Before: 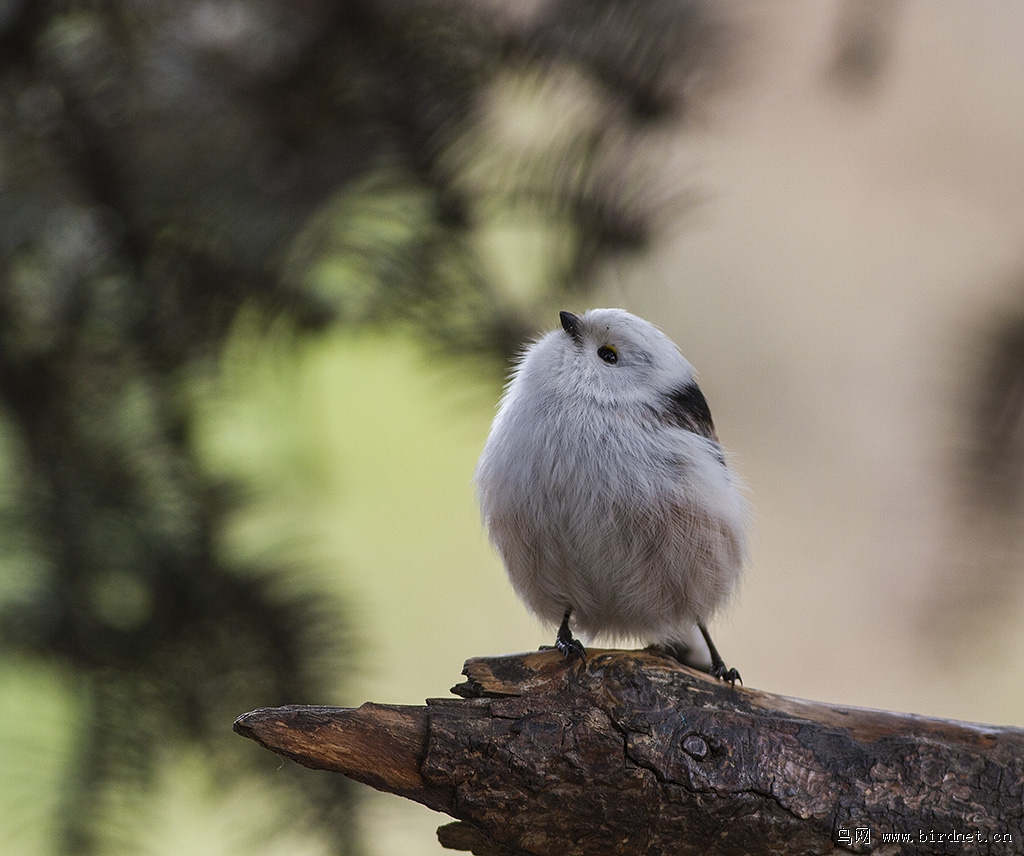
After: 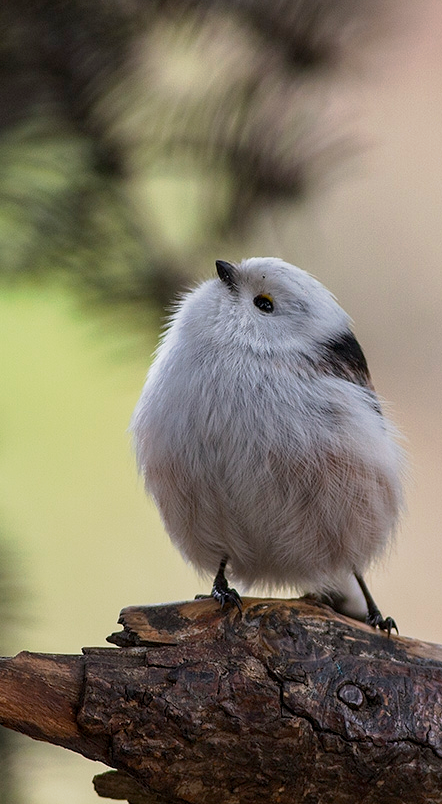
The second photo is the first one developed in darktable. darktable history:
crop: left 33.68%, top 5.997%, right 23.09%
tone curve: curves: ch0 [(0.013, 0) (0.061, 0.068) (0.239, 0.256) (0.502, 0.505) (0.683, 0.676) (0.761, 0.773) (0.858, 0.858) (0.987, 0.945)]; ch1 [(0, 0) (0.172, 0.123) (0.304, 0.267) (0.414, 0.395) (0.472, 0.473) (0.502, 0.508) (0.521, 0.528) (0.583, 0.595) (0.654, 0.673) (0.728, 0.761) (1, 1)]; ch2 [(0, 0) (0.411, 0.424) (0.485, 0.476) (0.502, 0.502) (0.553, 0.557) (0.57, 0.576) (1, 1)], preserve colors none
